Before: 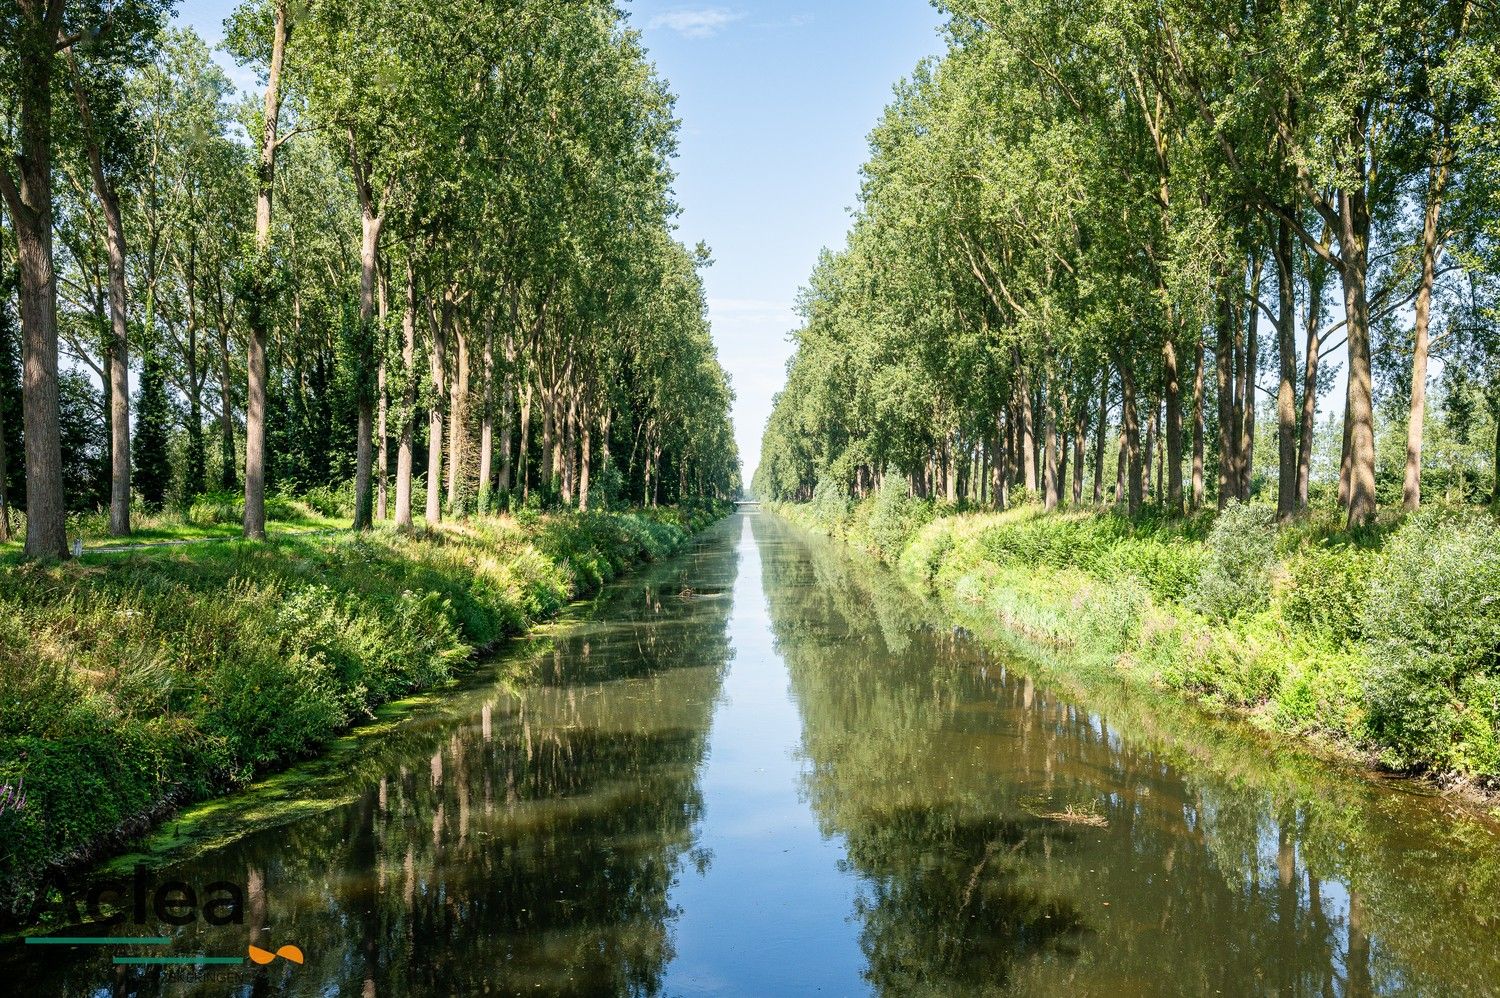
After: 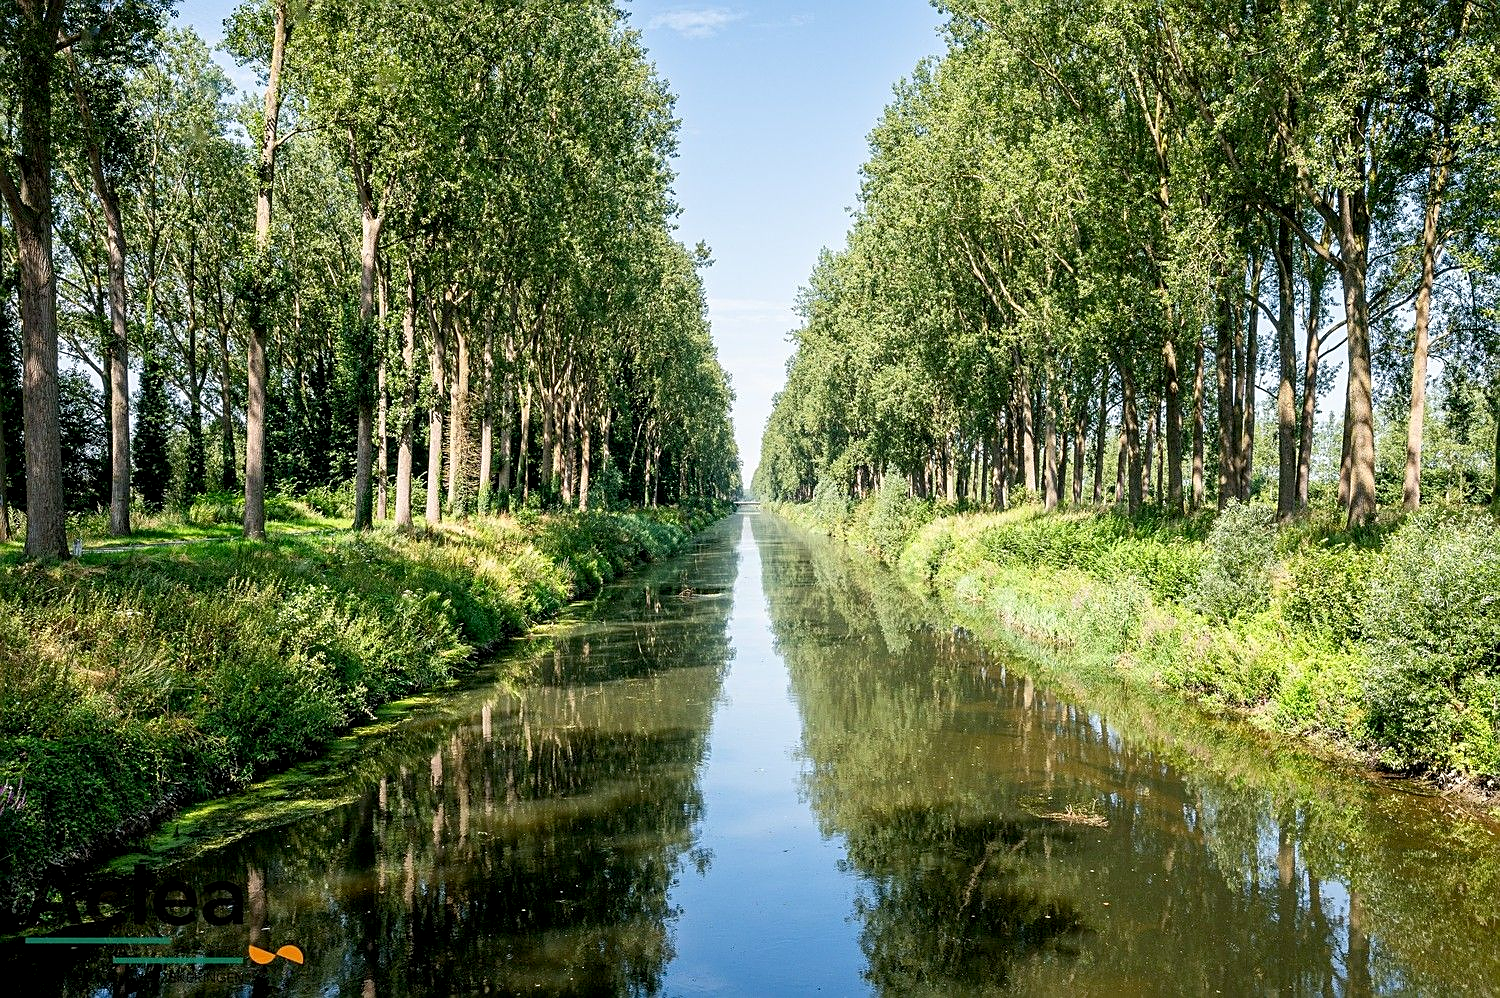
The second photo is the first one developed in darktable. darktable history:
exposure: black level correction 0.005, exposure 0.003 EV, compensate highlight preservation false
sharpen: on, module defaults
